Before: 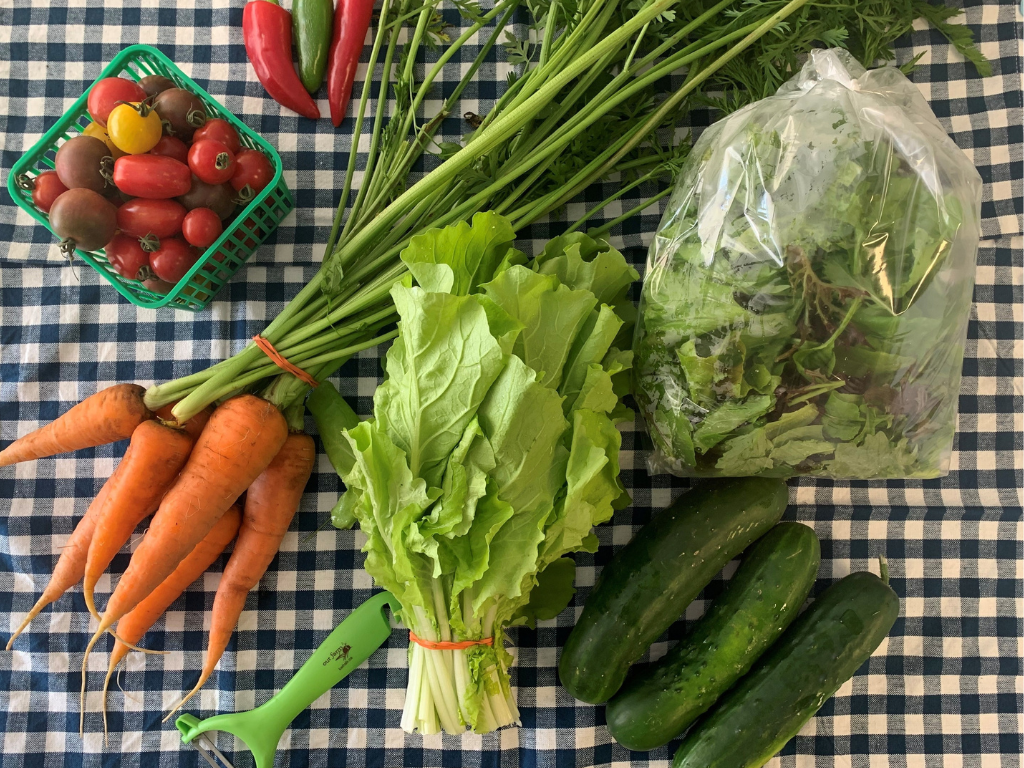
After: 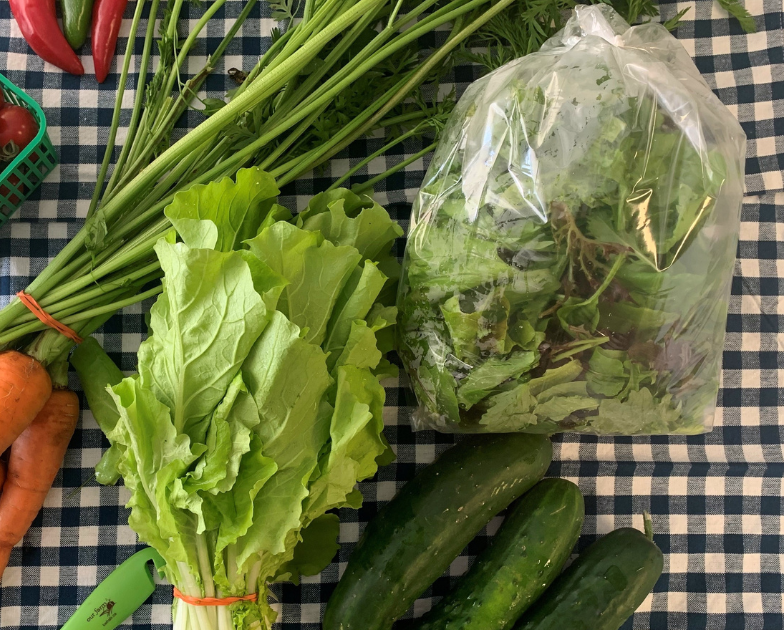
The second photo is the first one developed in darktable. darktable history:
crop: left 23.095%, top 5.827%, bottom 11.854%
white balance: red 1.009, blue 1.027
